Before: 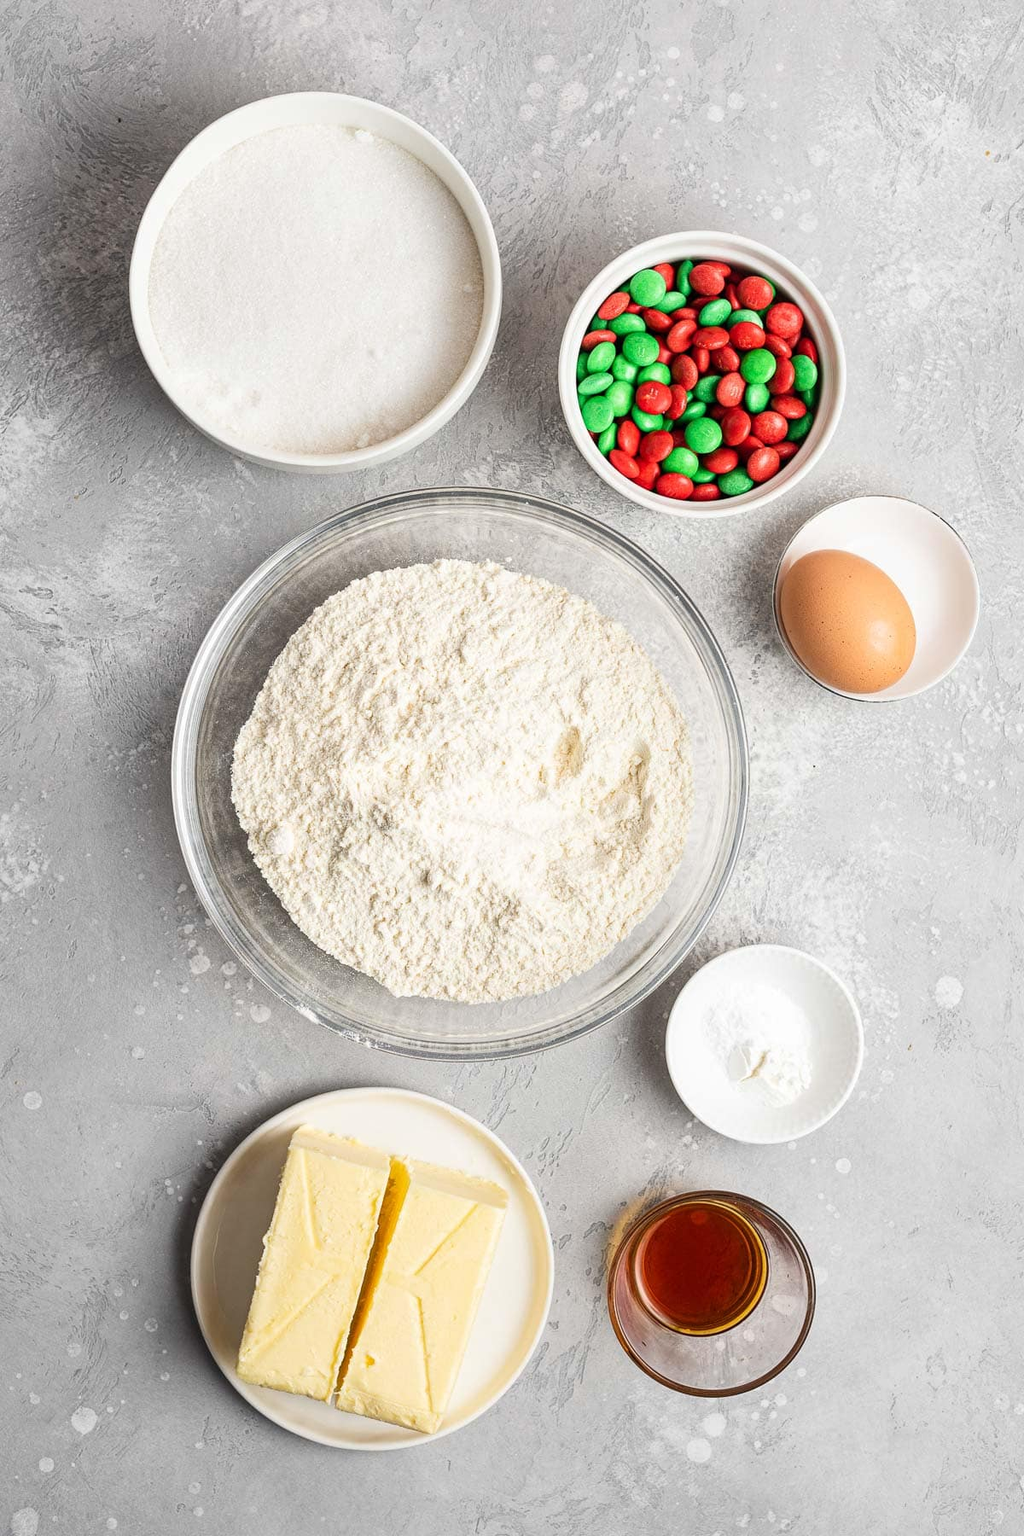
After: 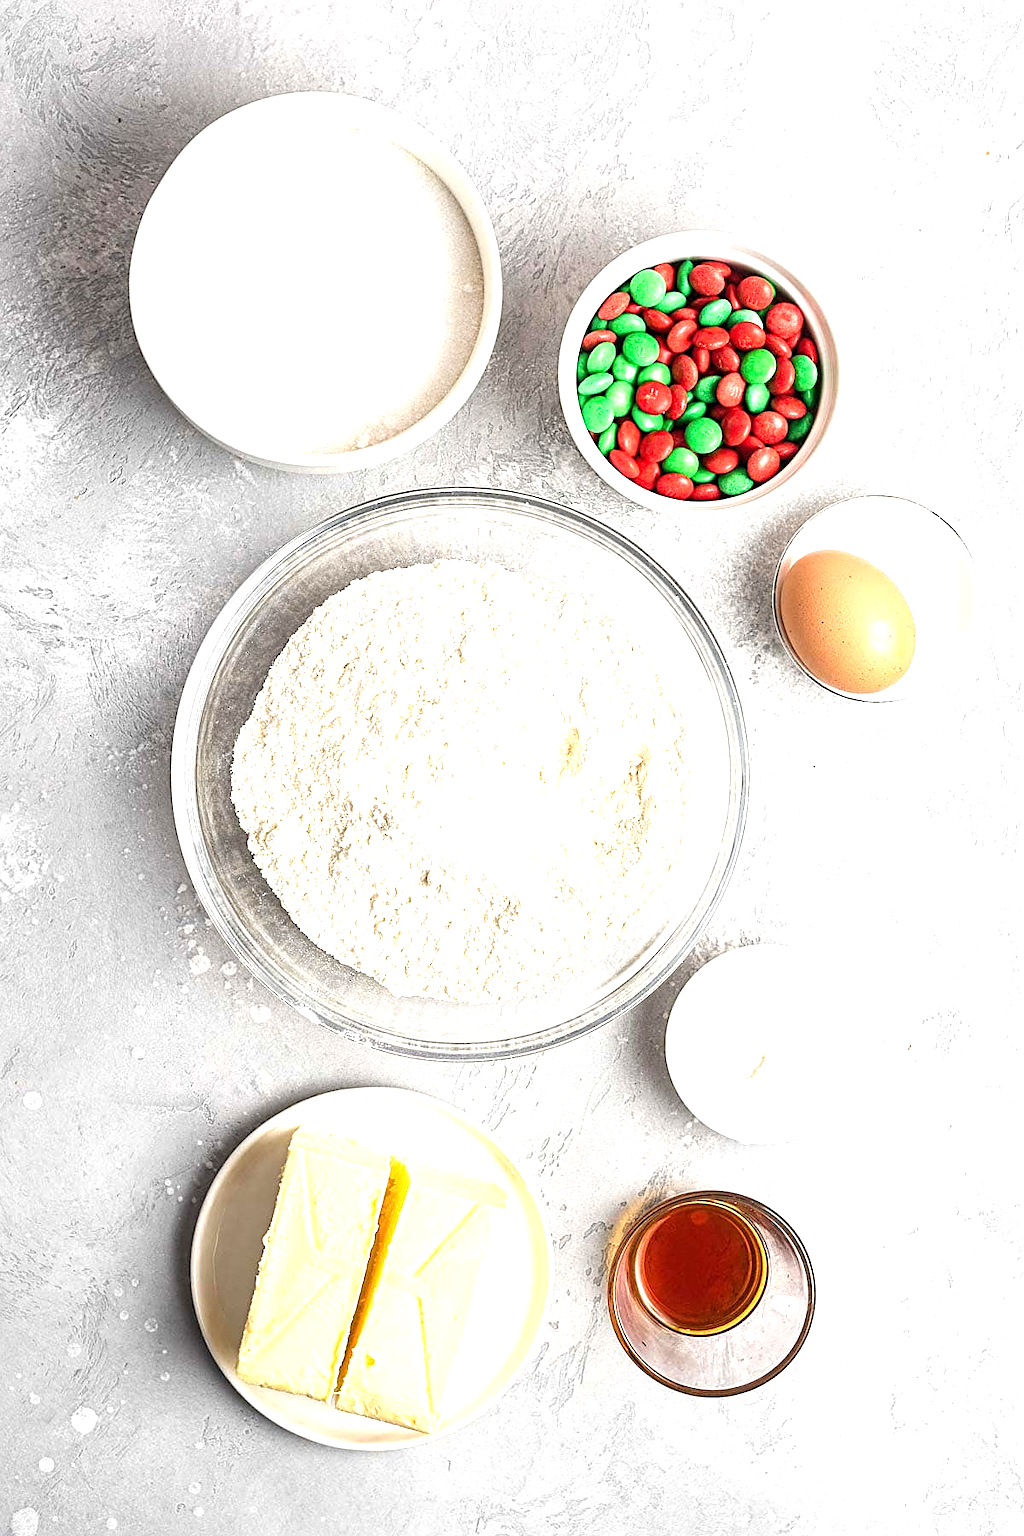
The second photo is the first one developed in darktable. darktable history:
exposure: black level correction 0, exposure 0.895 EV, compensate highlight preservation false
sharpen: on, module defaults
